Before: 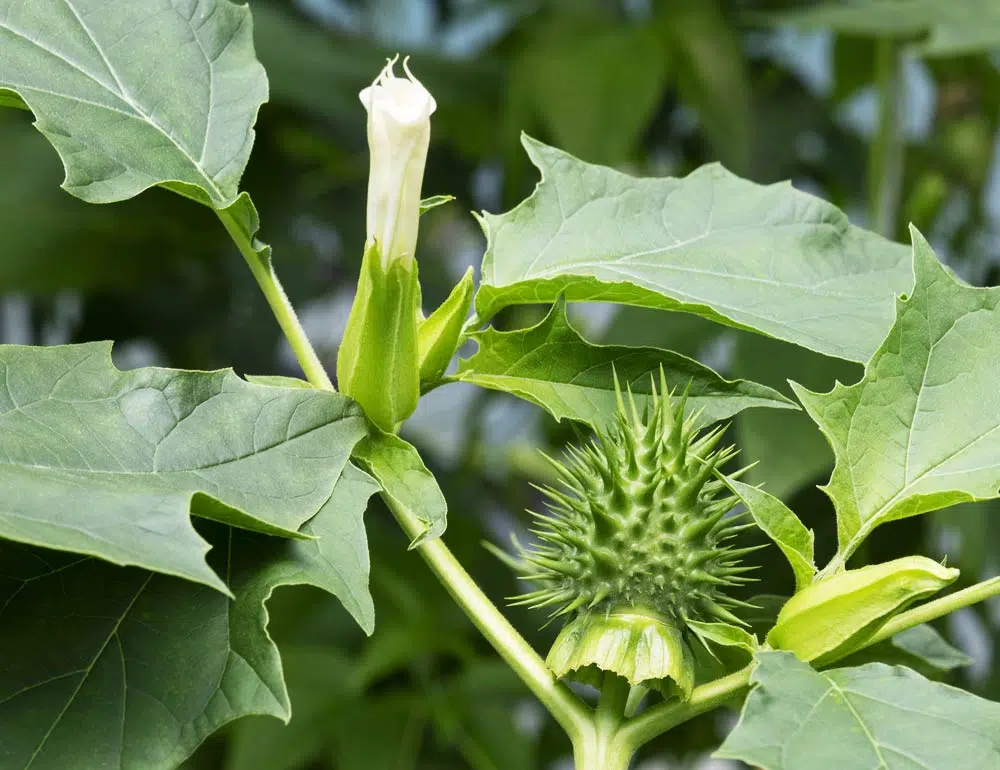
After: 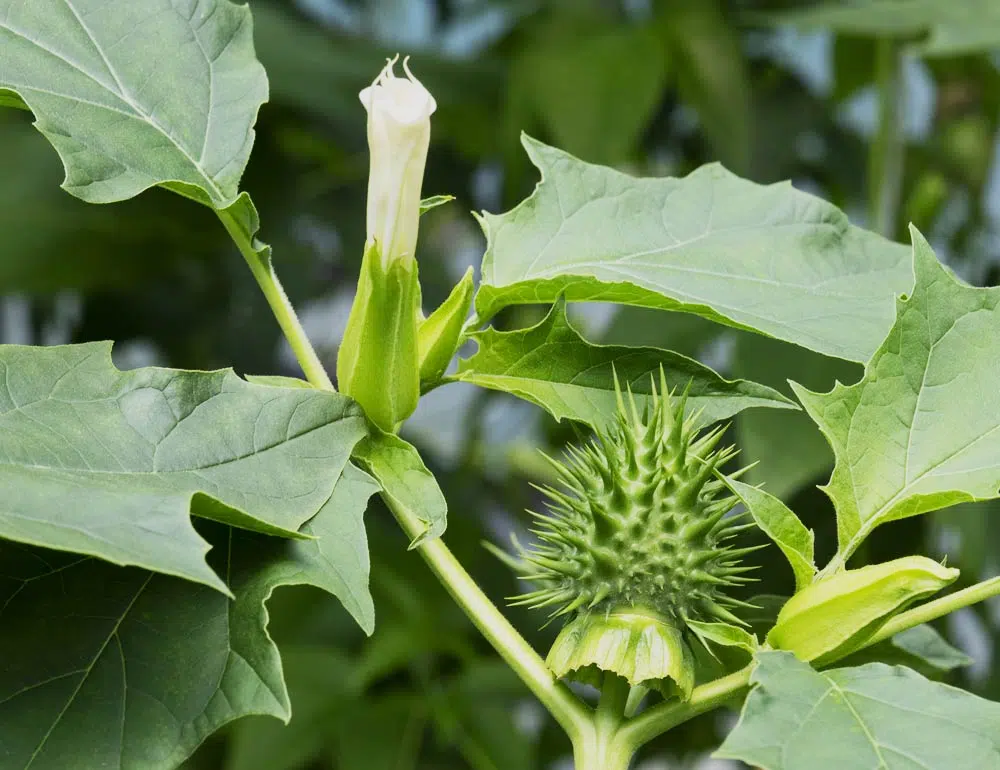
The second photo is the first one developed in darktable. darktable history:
tone equalizer: -8 EV -0.002 EV, -7 EV 0.005 EV, -6 EV -0.021 EV, -5 EV 0.019 EV, -4 EV -0.02 EV, -3 EV 0.027 EV, -2 EV -0.07 EV, -1 EV -0.275 EV, +0 EV -0.593 EV, edges refinement/feathering 500, mask exposure compensation -1.57 EV, preserve details no
